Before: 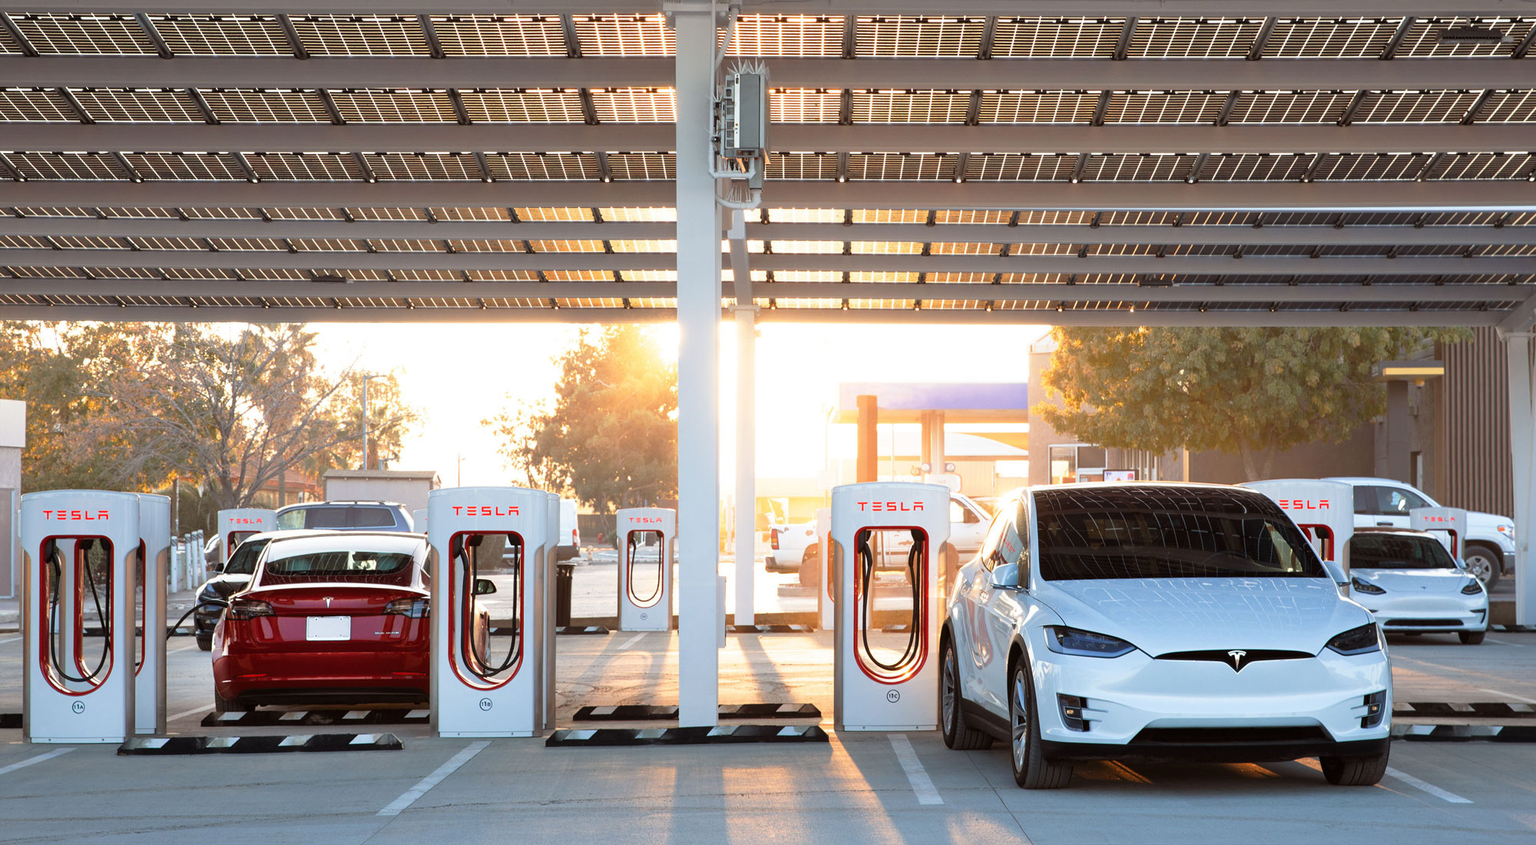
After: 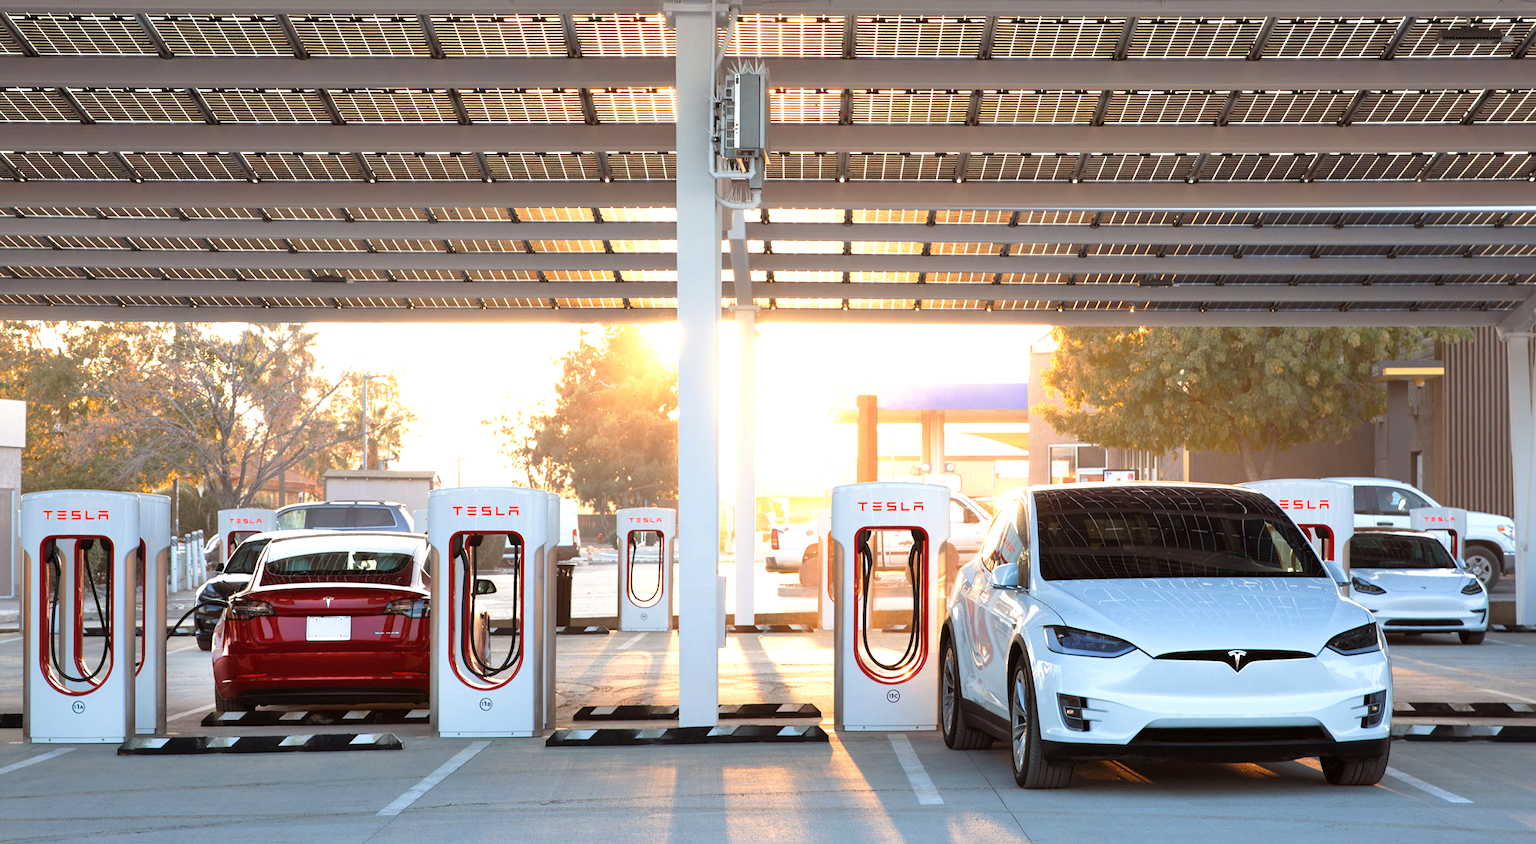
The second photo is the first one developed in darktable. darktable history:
exposure: exposure 0.265 EV, compensate exposure bias true, compensate highlight preservation false
